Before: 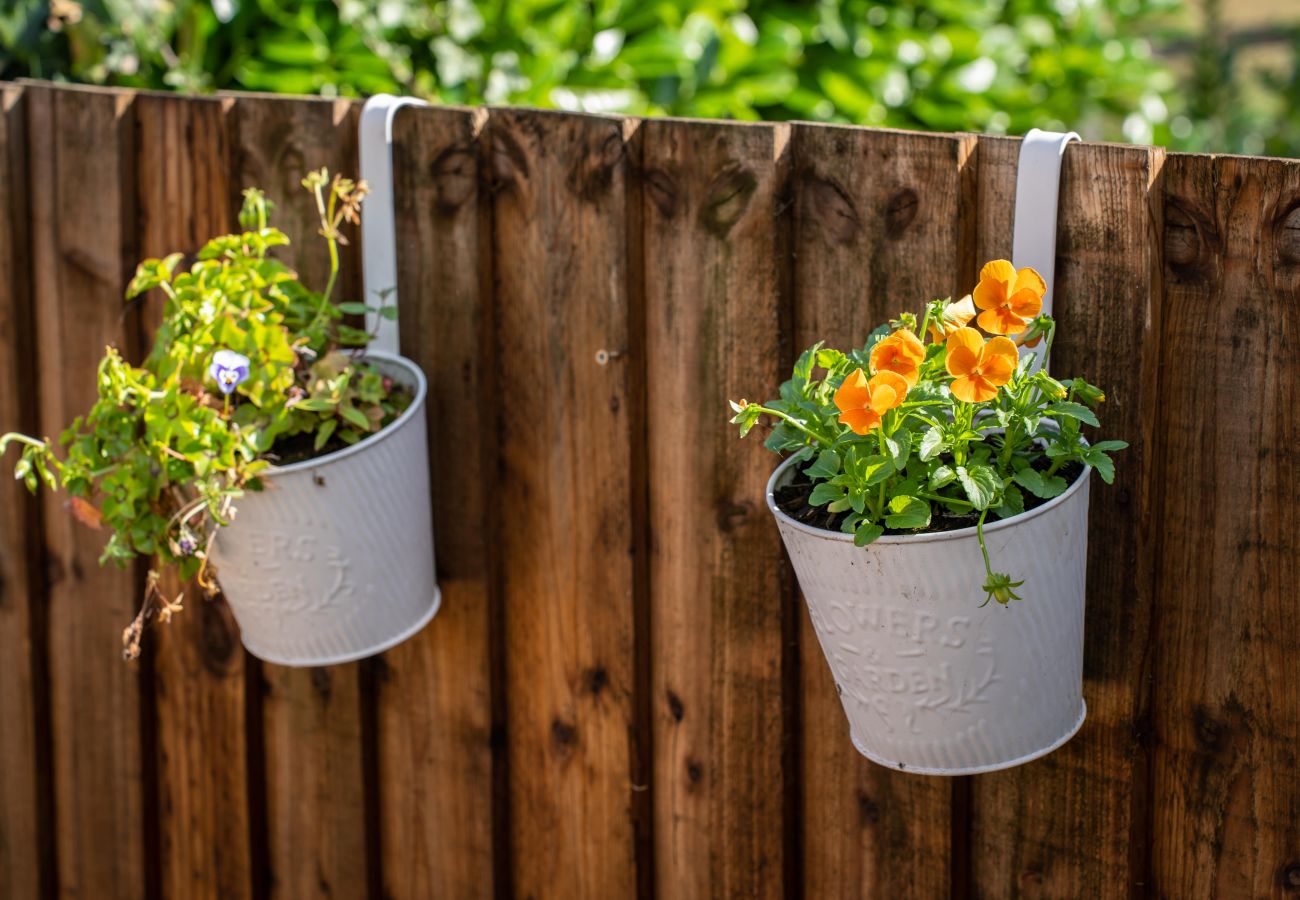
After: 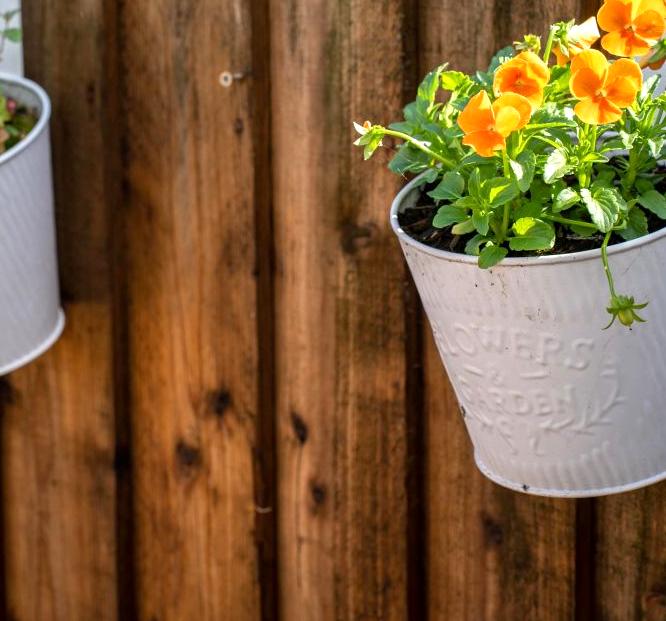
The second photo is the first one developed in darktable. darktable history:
crop and rotate: left 28.926%, top 30.994%, right 19.832%
exposure: black level correction 0.001, exposure 0.5 EV, compensate exposure bias true, compensate highlight preservation false
